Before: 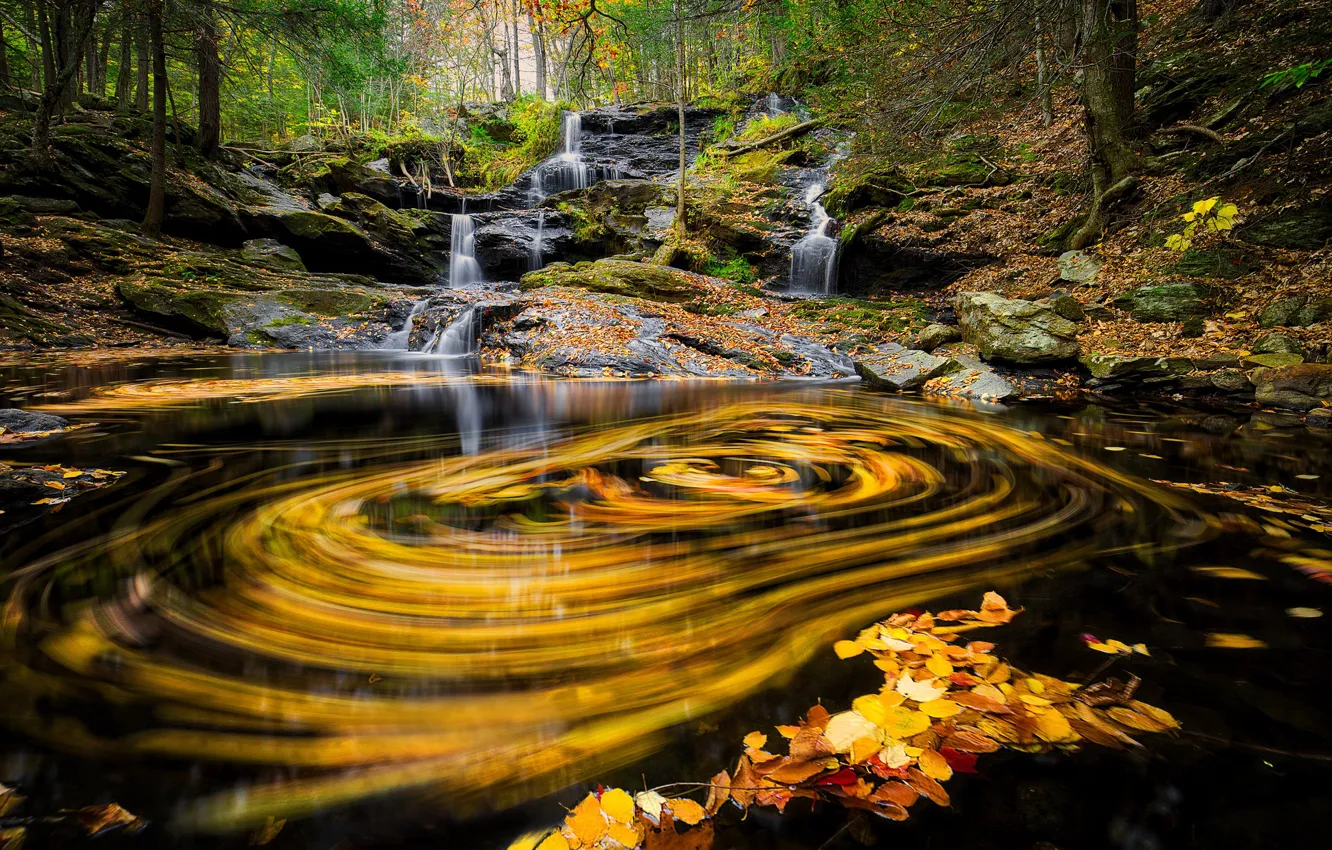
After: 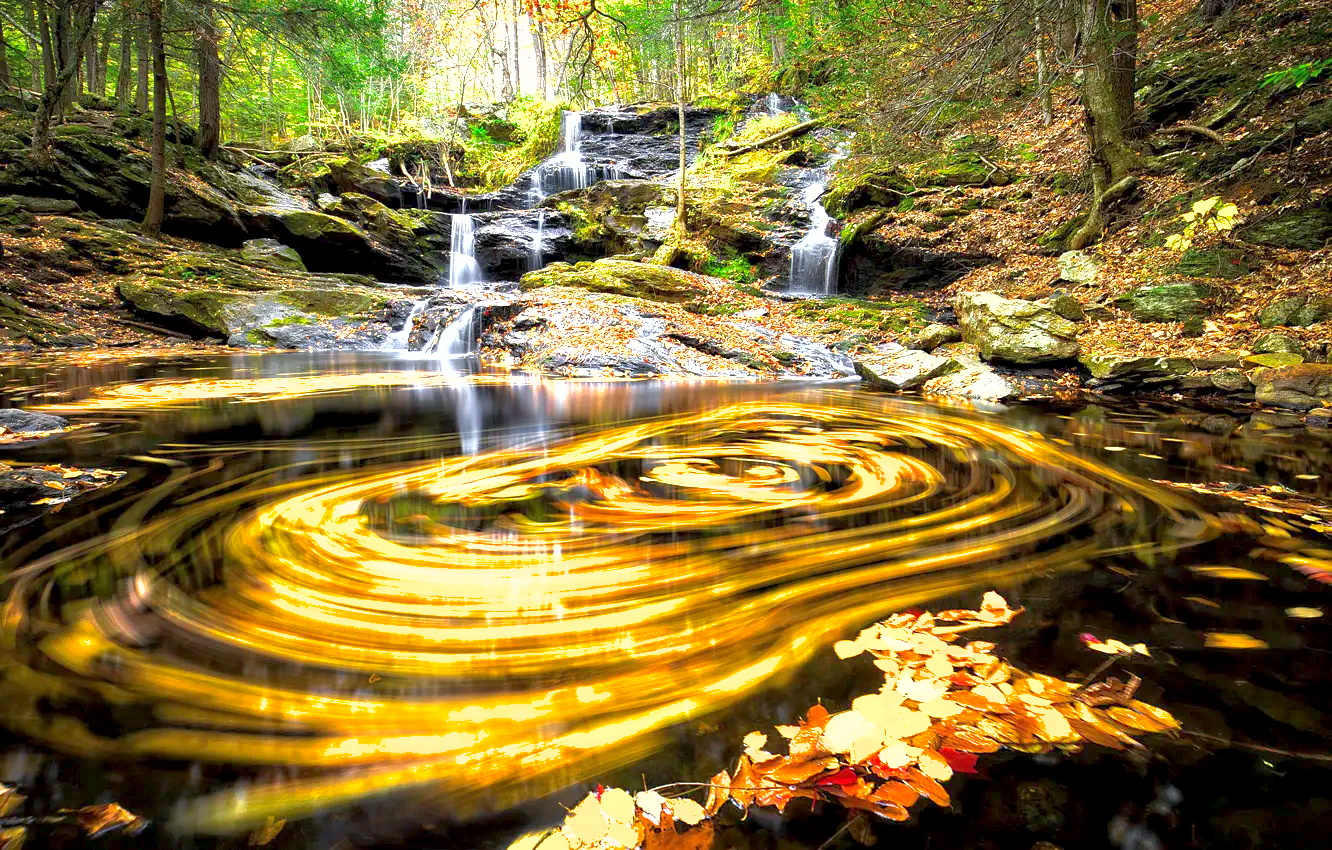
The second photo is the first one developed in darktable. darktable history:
shadows and highlights: on, module defaults
exposure: black level correction 0.001, exposure 1.656 EV, compensate exposure bias true, compensate highlight preservation false
